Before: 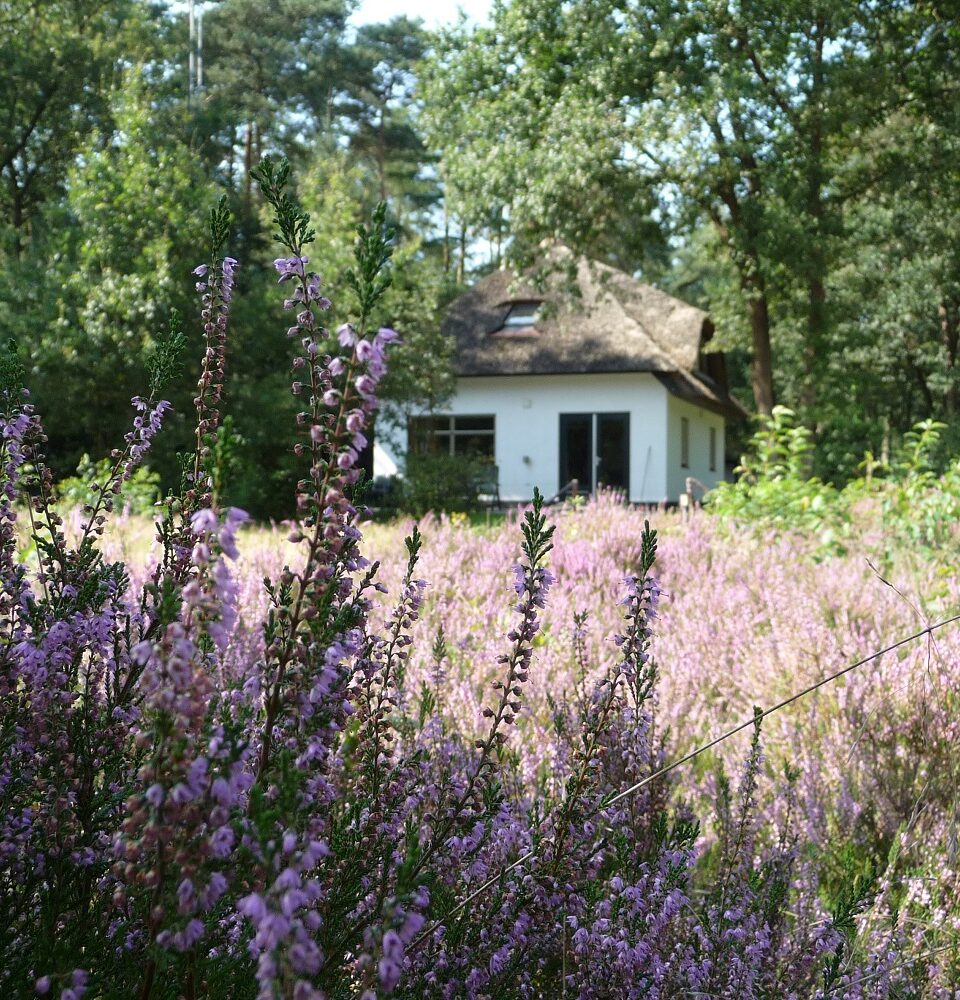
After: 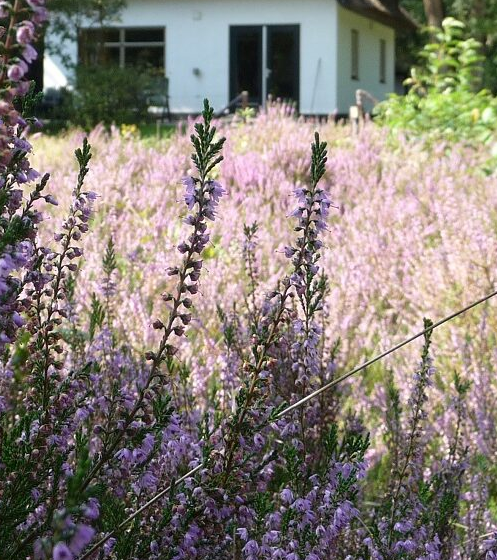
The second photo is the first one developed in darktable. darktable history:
crop: left 34.479%, top 38.822%, right 13.718%, bottom 5.172%
contrast brightness saturation: contrast 0.05
